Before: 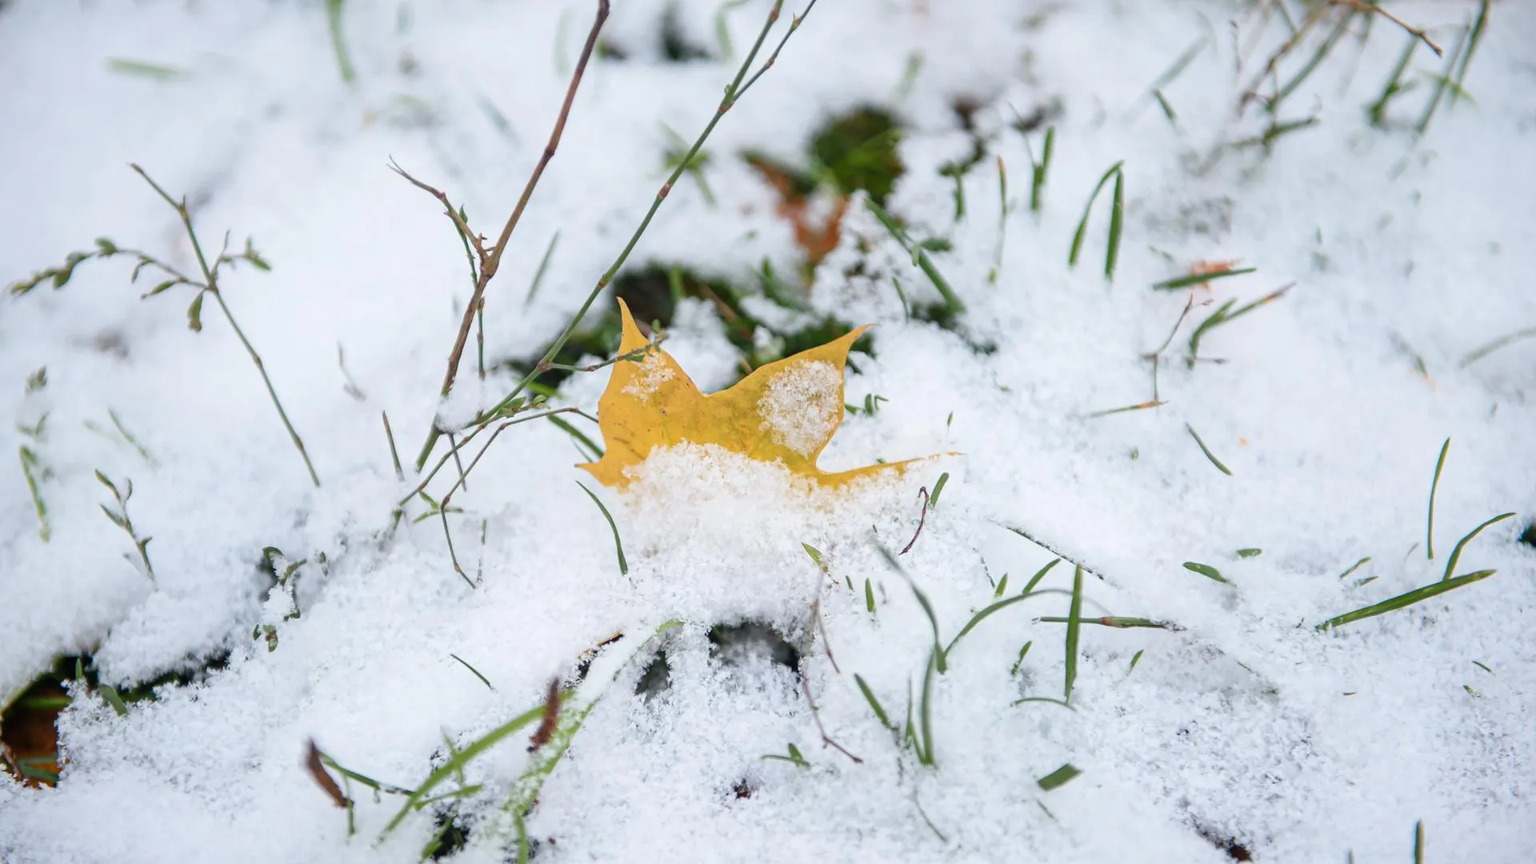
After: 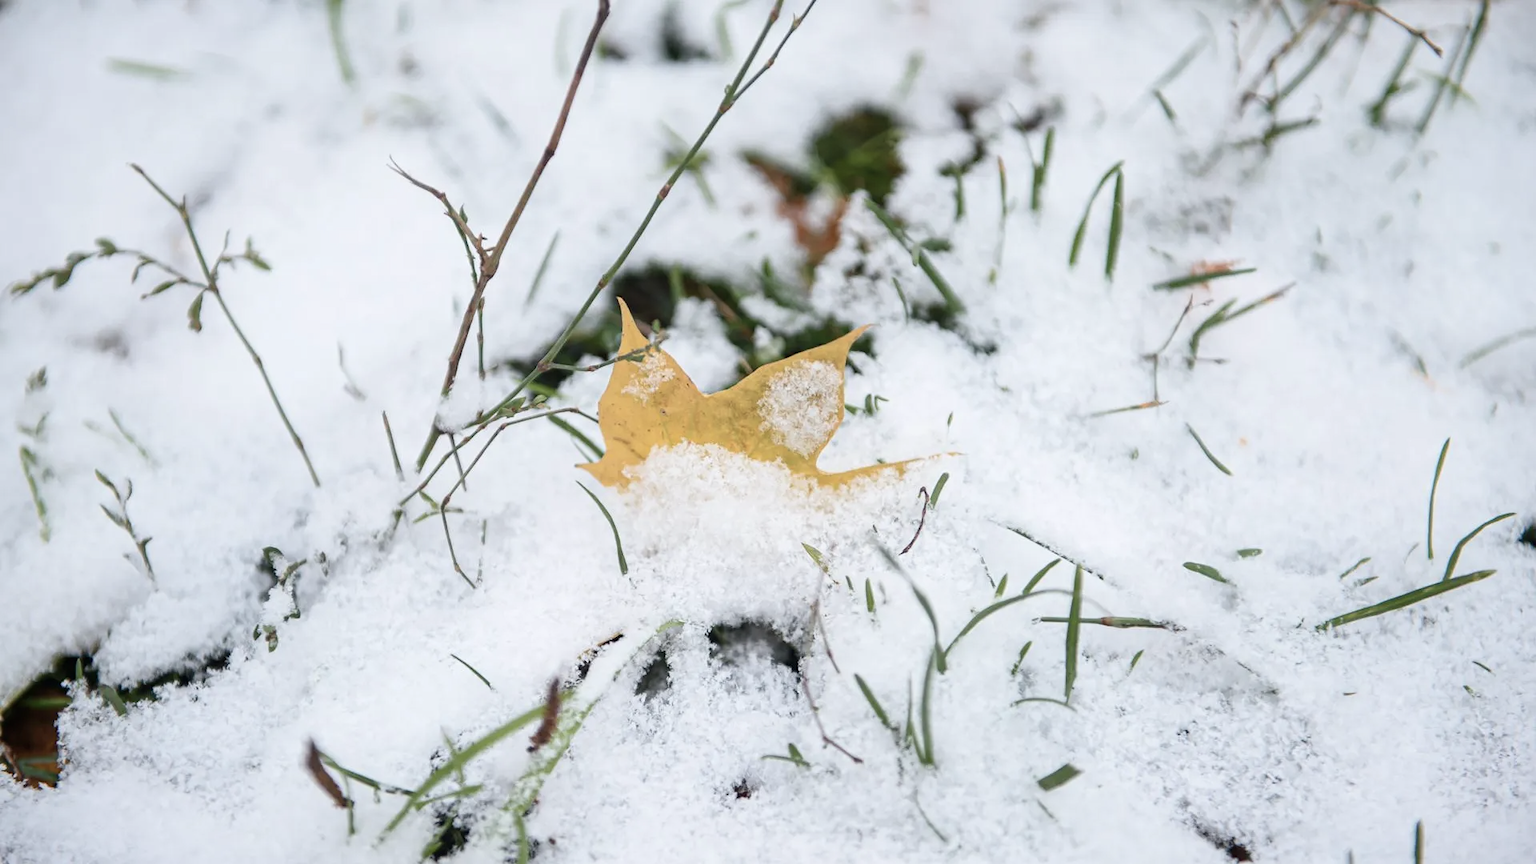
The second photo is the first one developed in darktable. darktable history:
contrast brightness saturation: contrast 0.103, saturation -0.287
